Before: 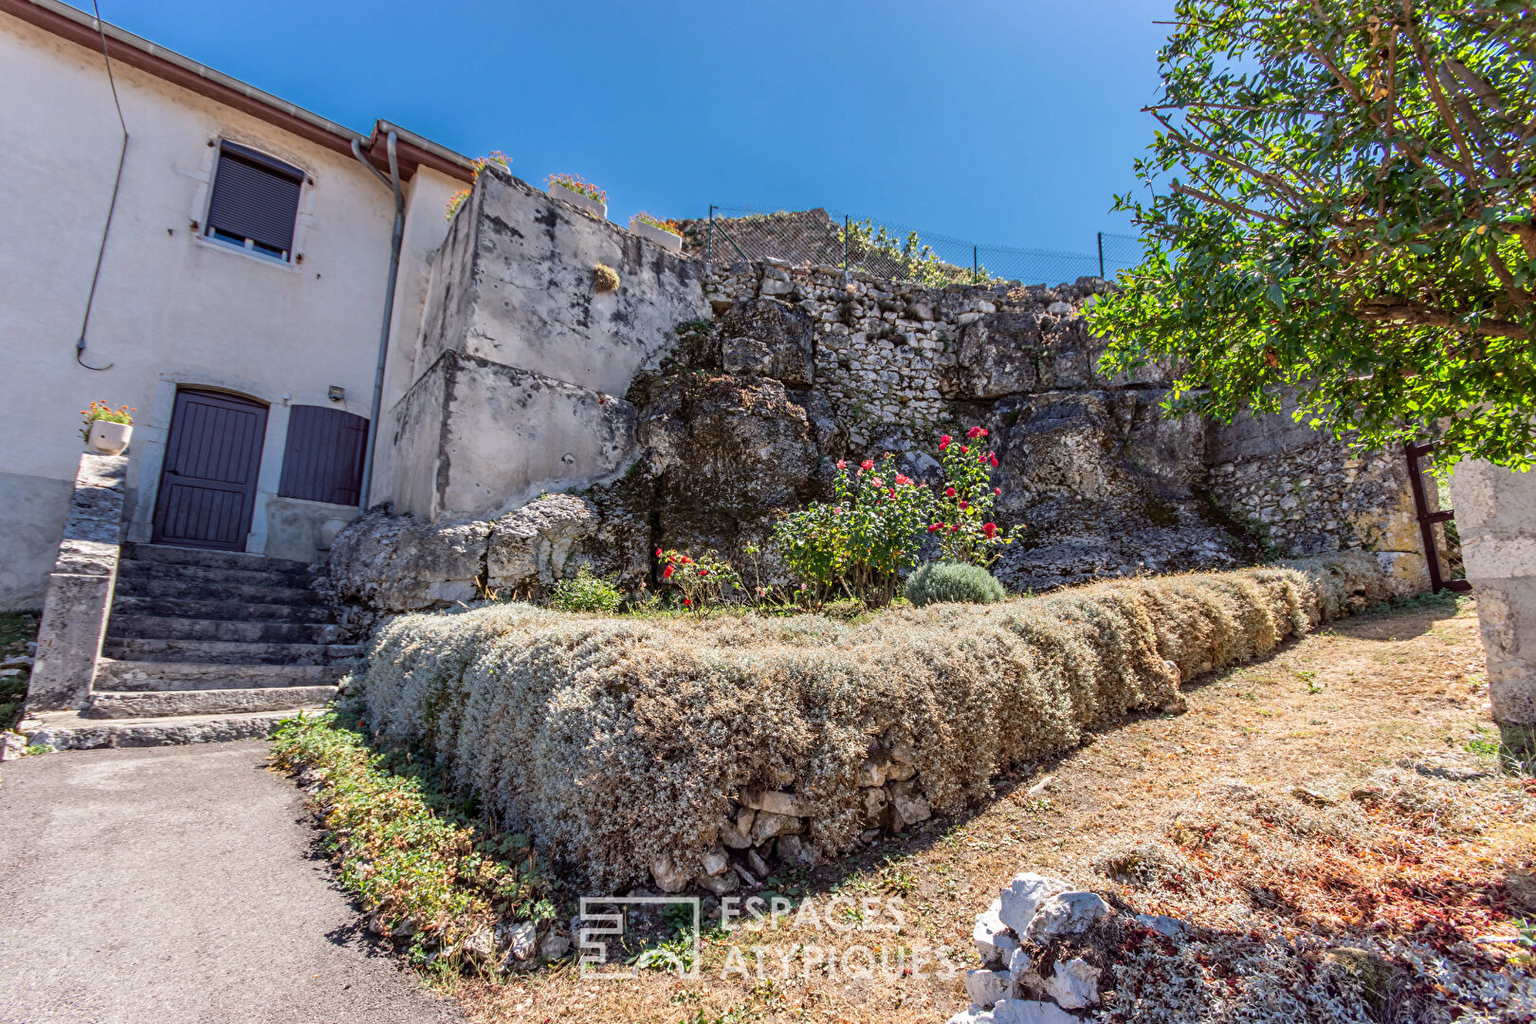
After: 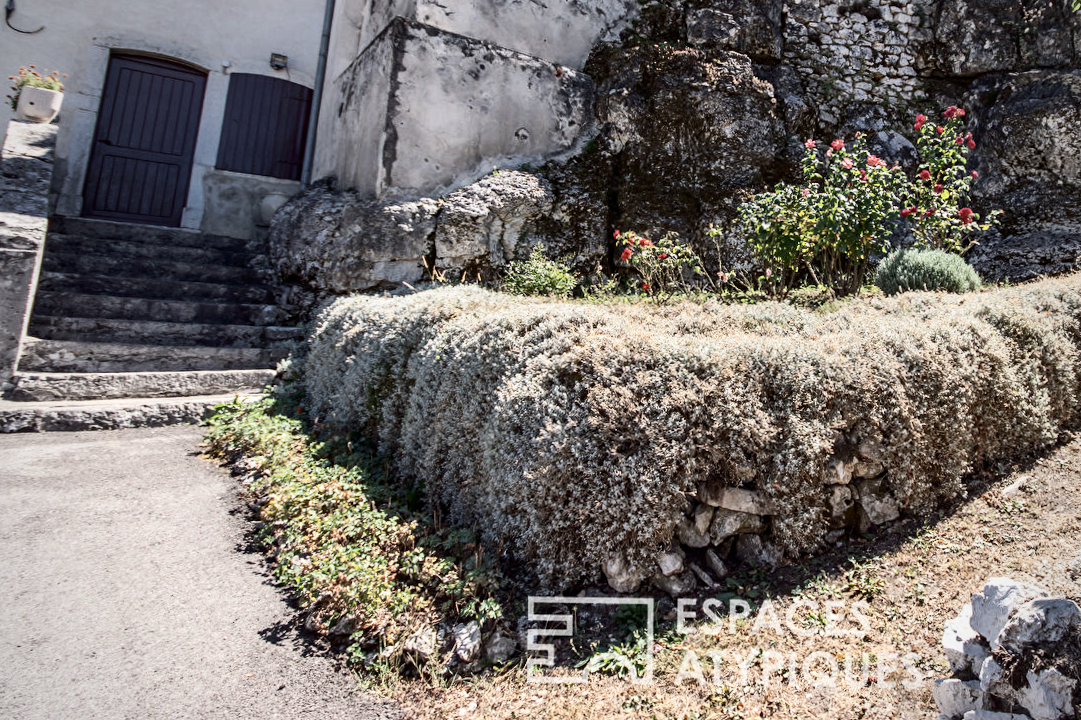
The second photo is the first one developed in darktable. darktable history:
contrast brightness saturation: contrast 0.25, saturation -0.31
vignetting: fall-off radius 60.92%
tone equalizer: on, module defaults
crop and rotate: angle -0.82°, left 3.85%, top 31.828%, right 27.992%
